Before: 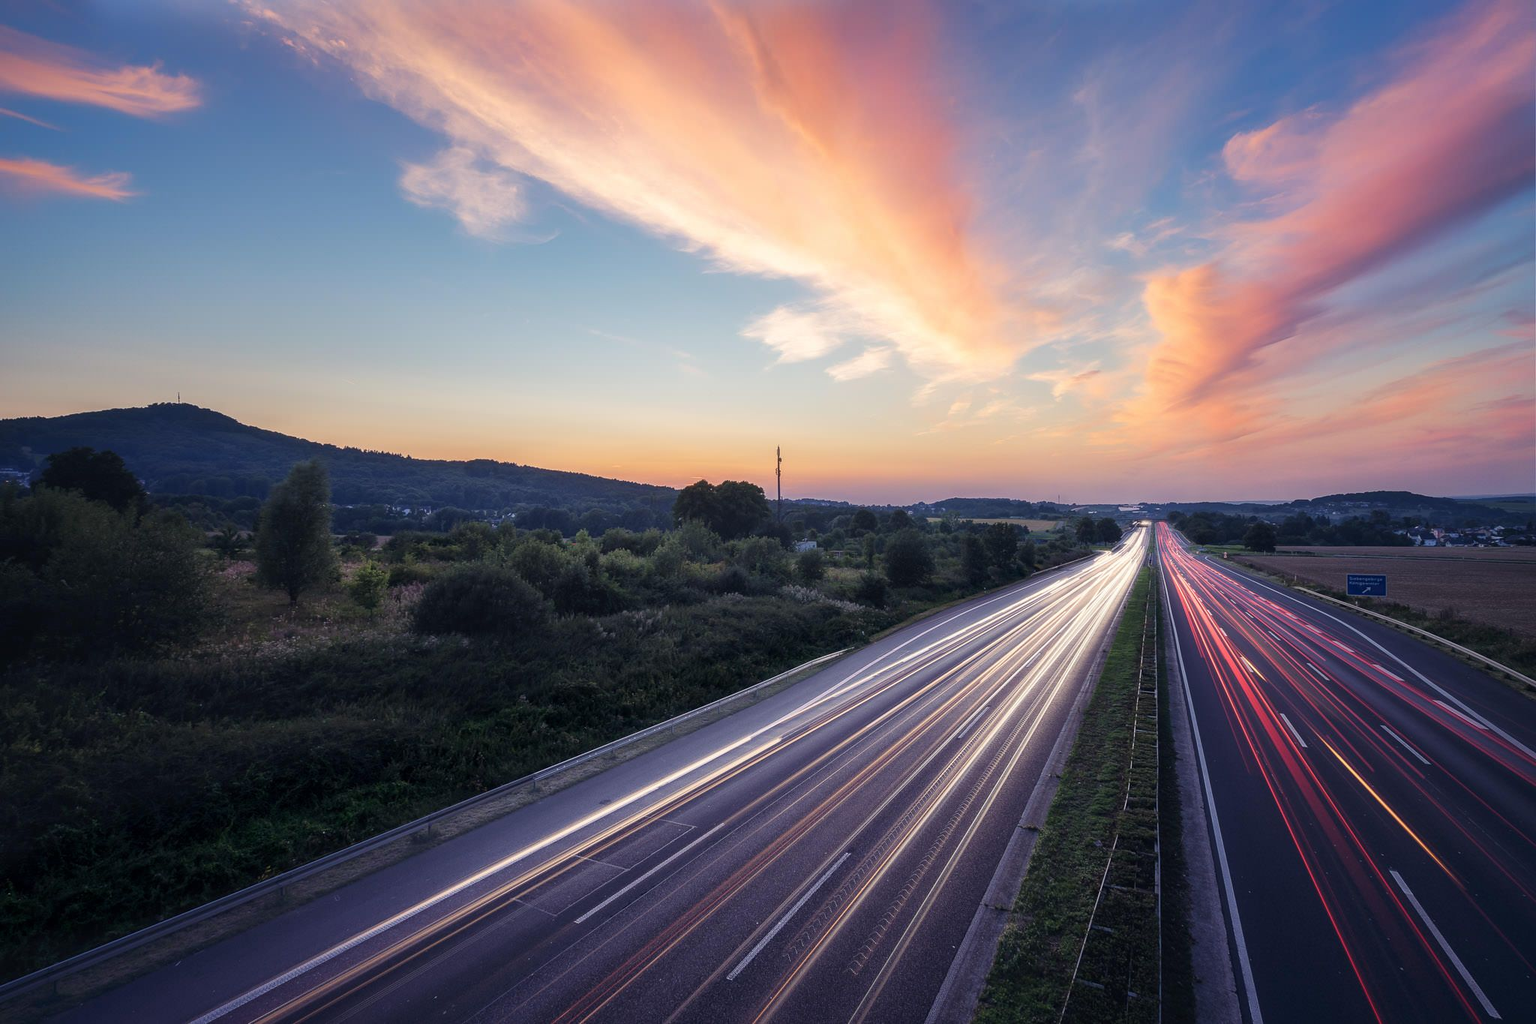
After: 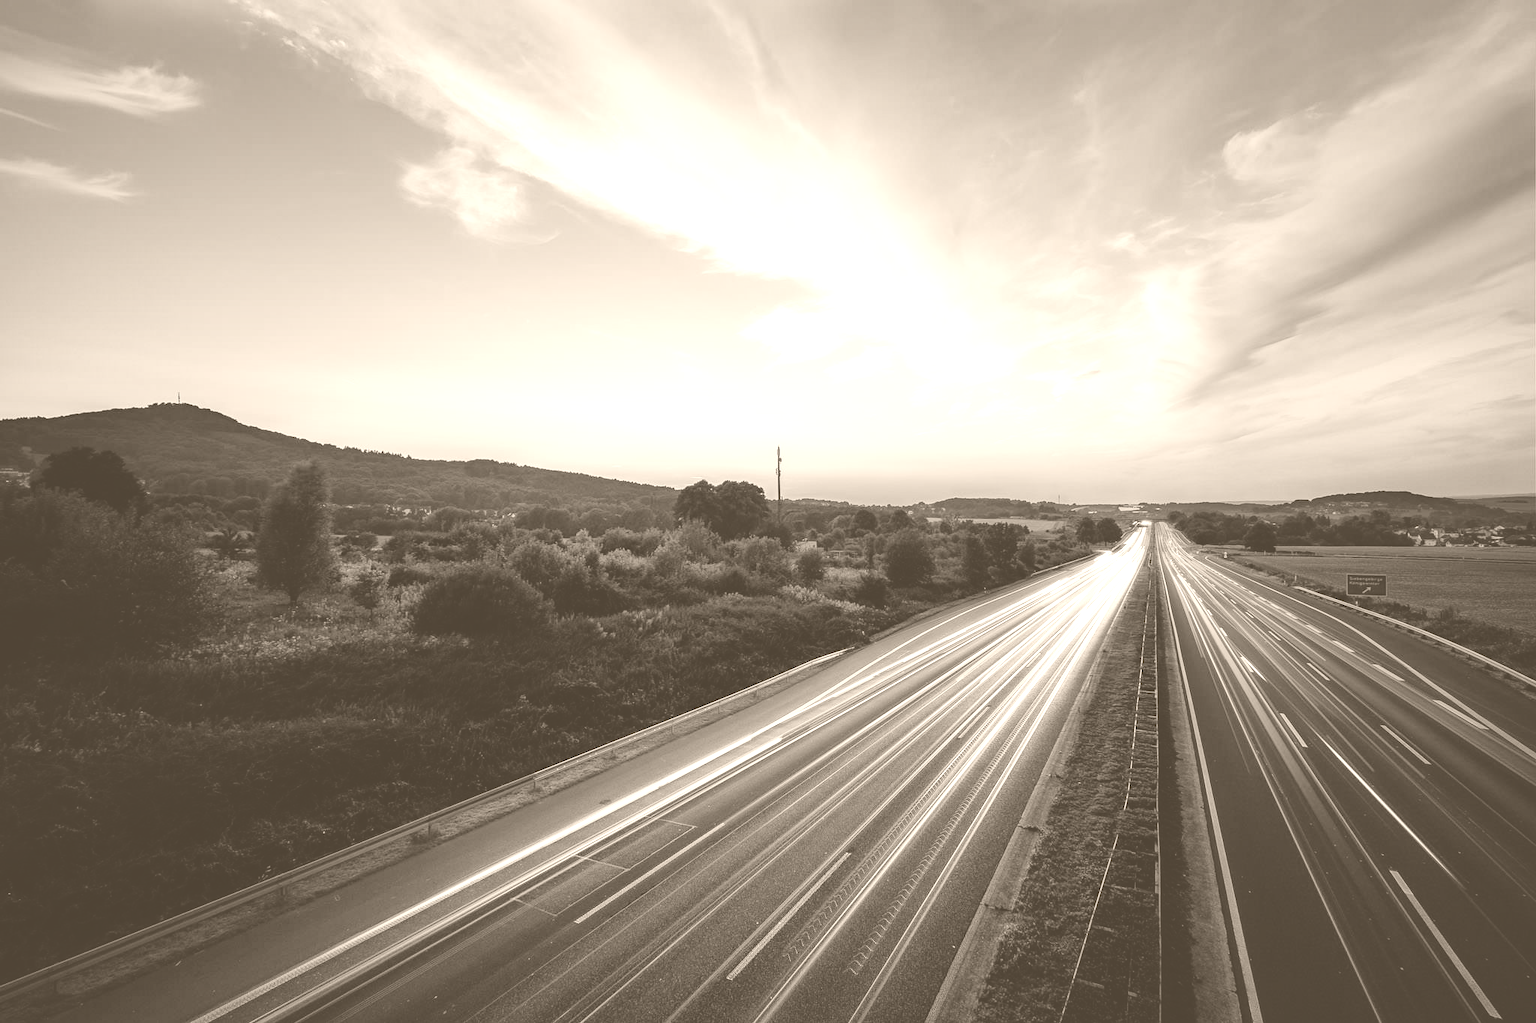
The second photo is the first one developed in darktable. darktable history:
color correction: highlights a* 10.44, highlights b* 30.04, shadows a* 2.73, shadows b* 17.51, saturation 1.72
haze removal: compatibility mode true, adaptive false
tone equalizer: on, module defaults
colorize: hue 34.49°, saturation 35.33%, source mix 100%, version 1
color balance: mode lift, gamma, gain (sRGB)
filmic rgb: black relative exposure -7.65 EV, white relative exposure 4.56 EV, hardness 3.61
